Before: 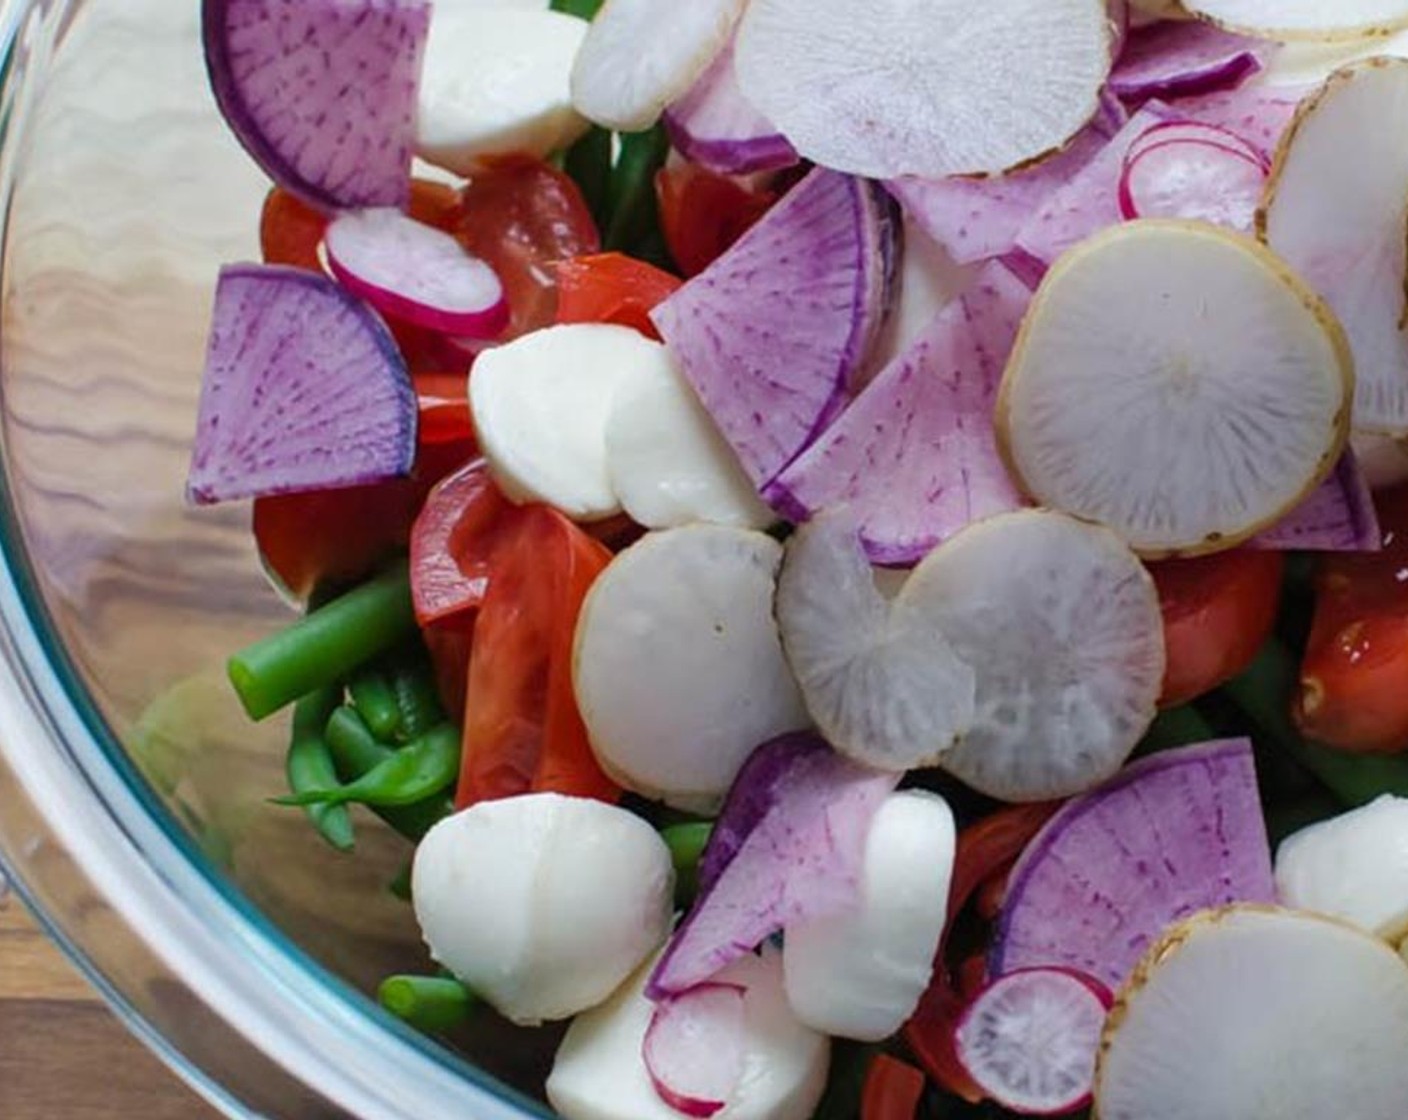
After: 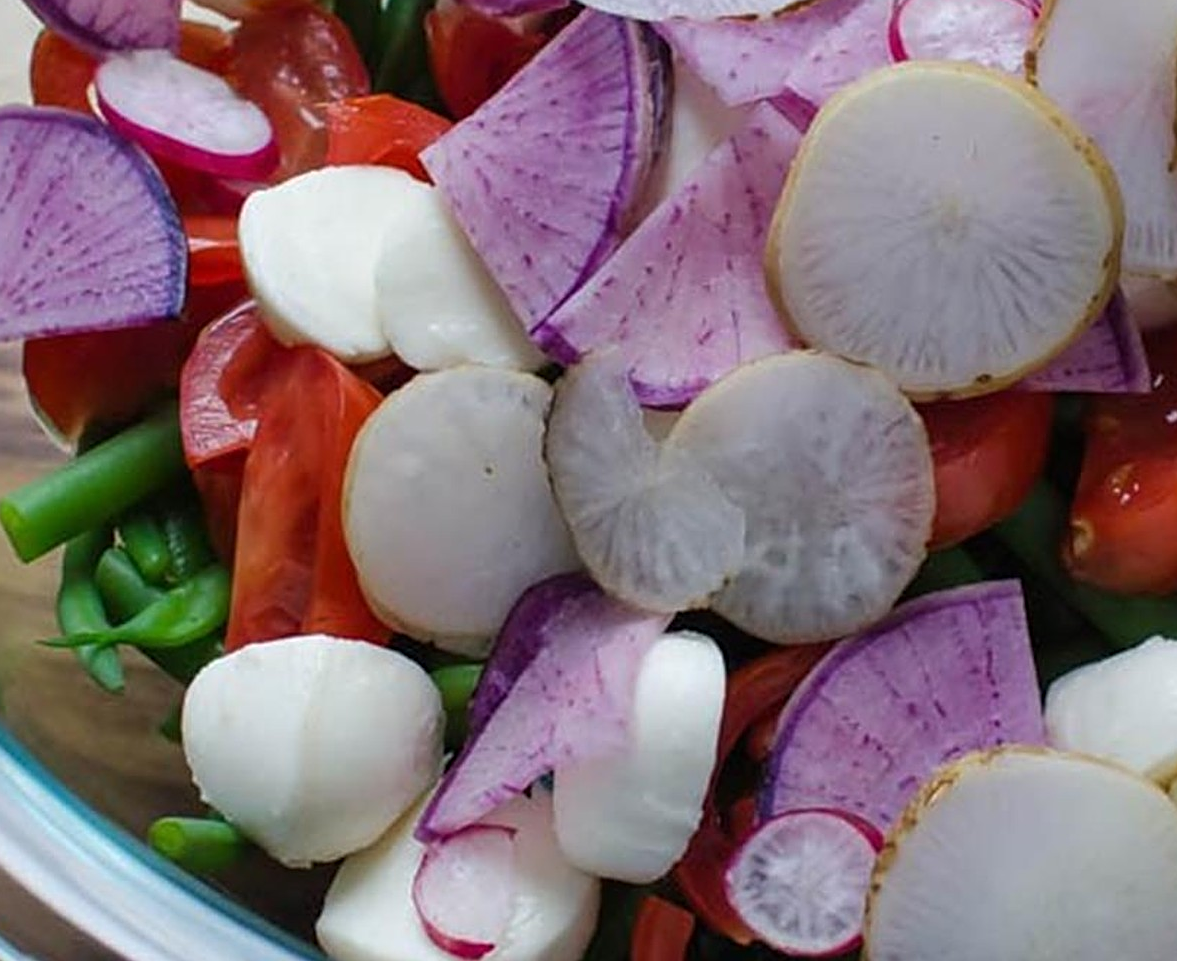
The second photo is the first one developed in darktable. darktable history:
crop: left 16.37%, top 14.157%
sharpen: on, module defaults
